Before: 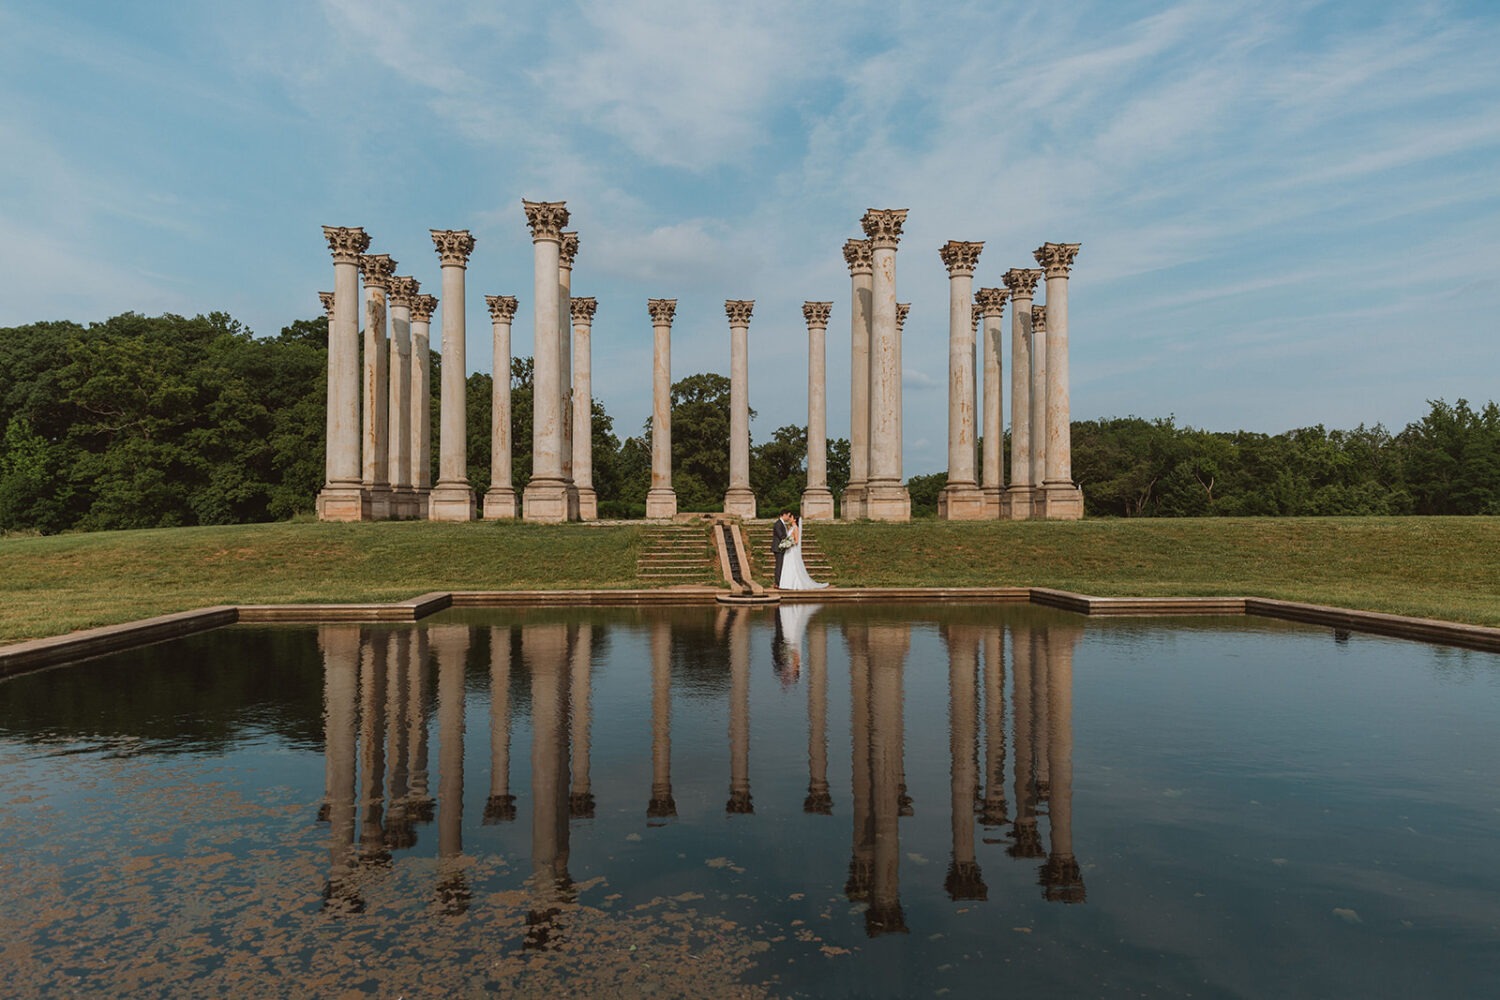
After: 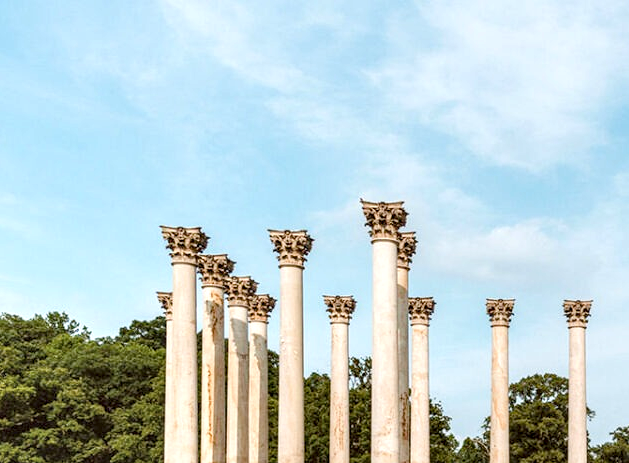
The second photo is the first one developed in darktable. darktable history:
global tonemap: drago (0.7, 100)
color balance rgb: perceptual saturation grading › global saturation 20%, perceptual saturation grading › highlights -25%, perceptual saturation grading › shadows 50%
crop and rotate: left 10.817%, top 0.062%, right 47.194%, bottom 53.626%
exposure: black level correction 0, exposure 0.5 EV, compensate exposure bias true, compensate highlight preservation false
local contrast: highlights 80%, shadows 57%, detail 175%, midtone range 0.602
